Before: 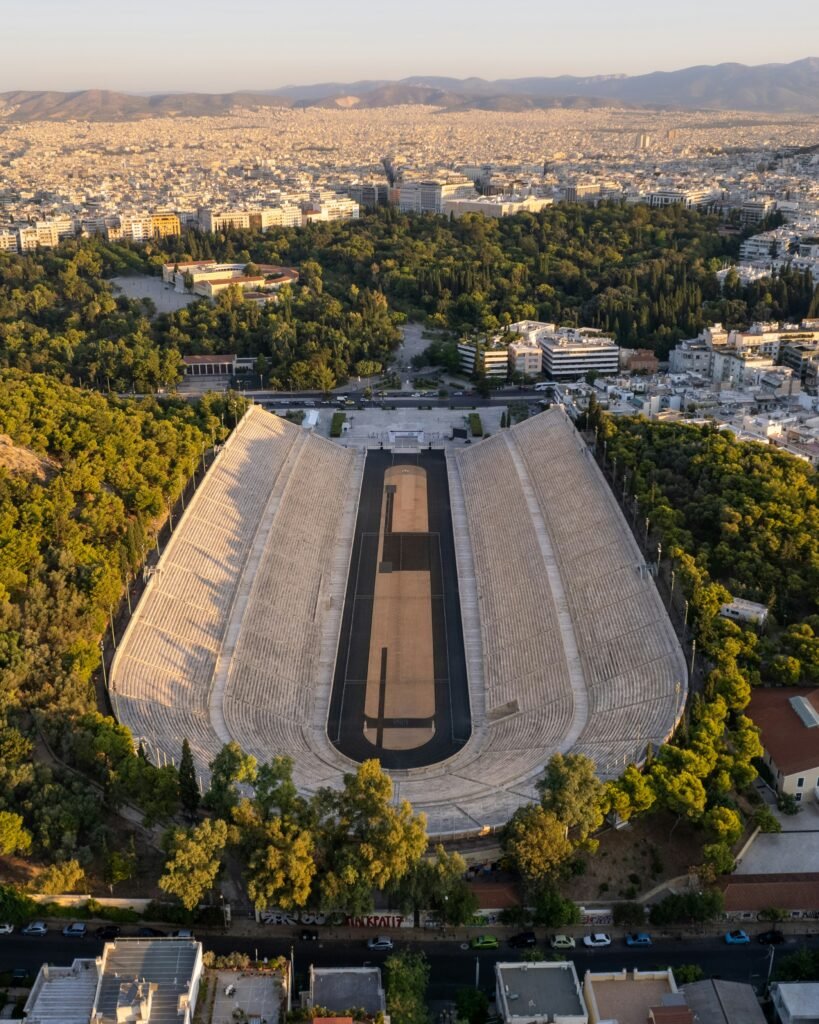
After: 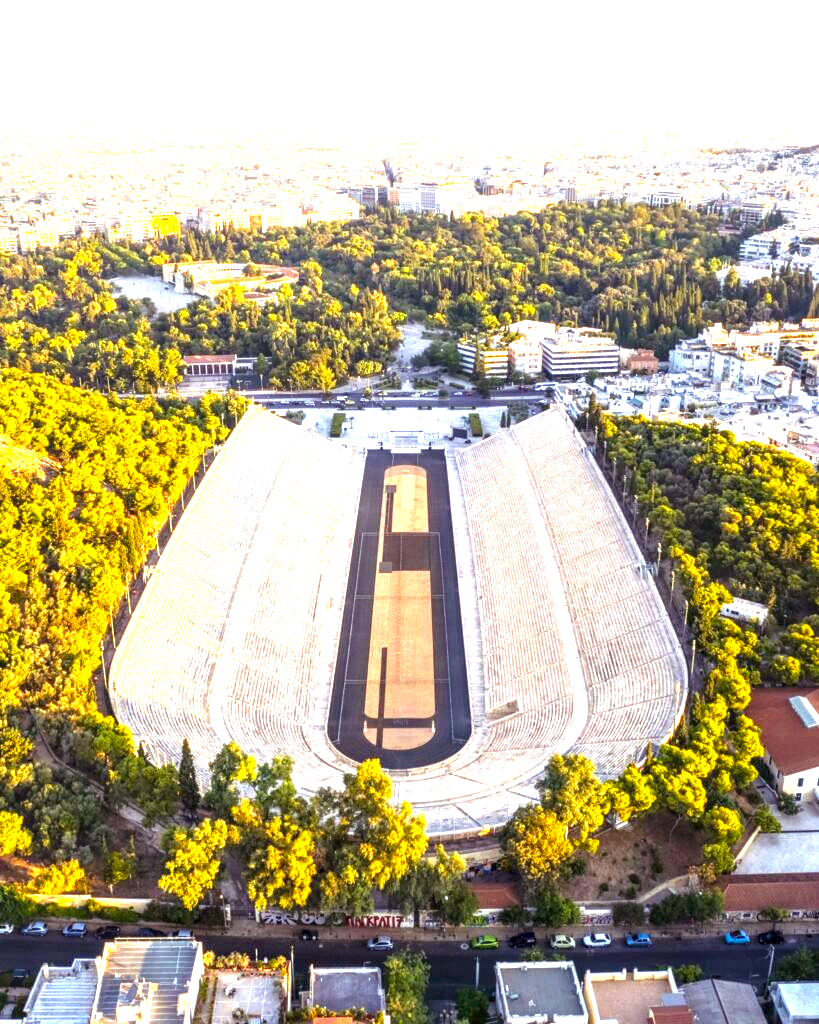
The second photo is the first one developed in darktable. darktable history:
color balance rgb: shadows lift › chroma 6.342%, shadows lift › hue 304.5°, perceptual saturation grading › global saturation 19.284%, perceptual brilliance grading › global brilliance 29.524%, global vibrance 20%
exposure: black level correction 0, exposure 1.288 EV, compensate exposure bias true, compensate highlight preservation false
local contrast: detail 130%
